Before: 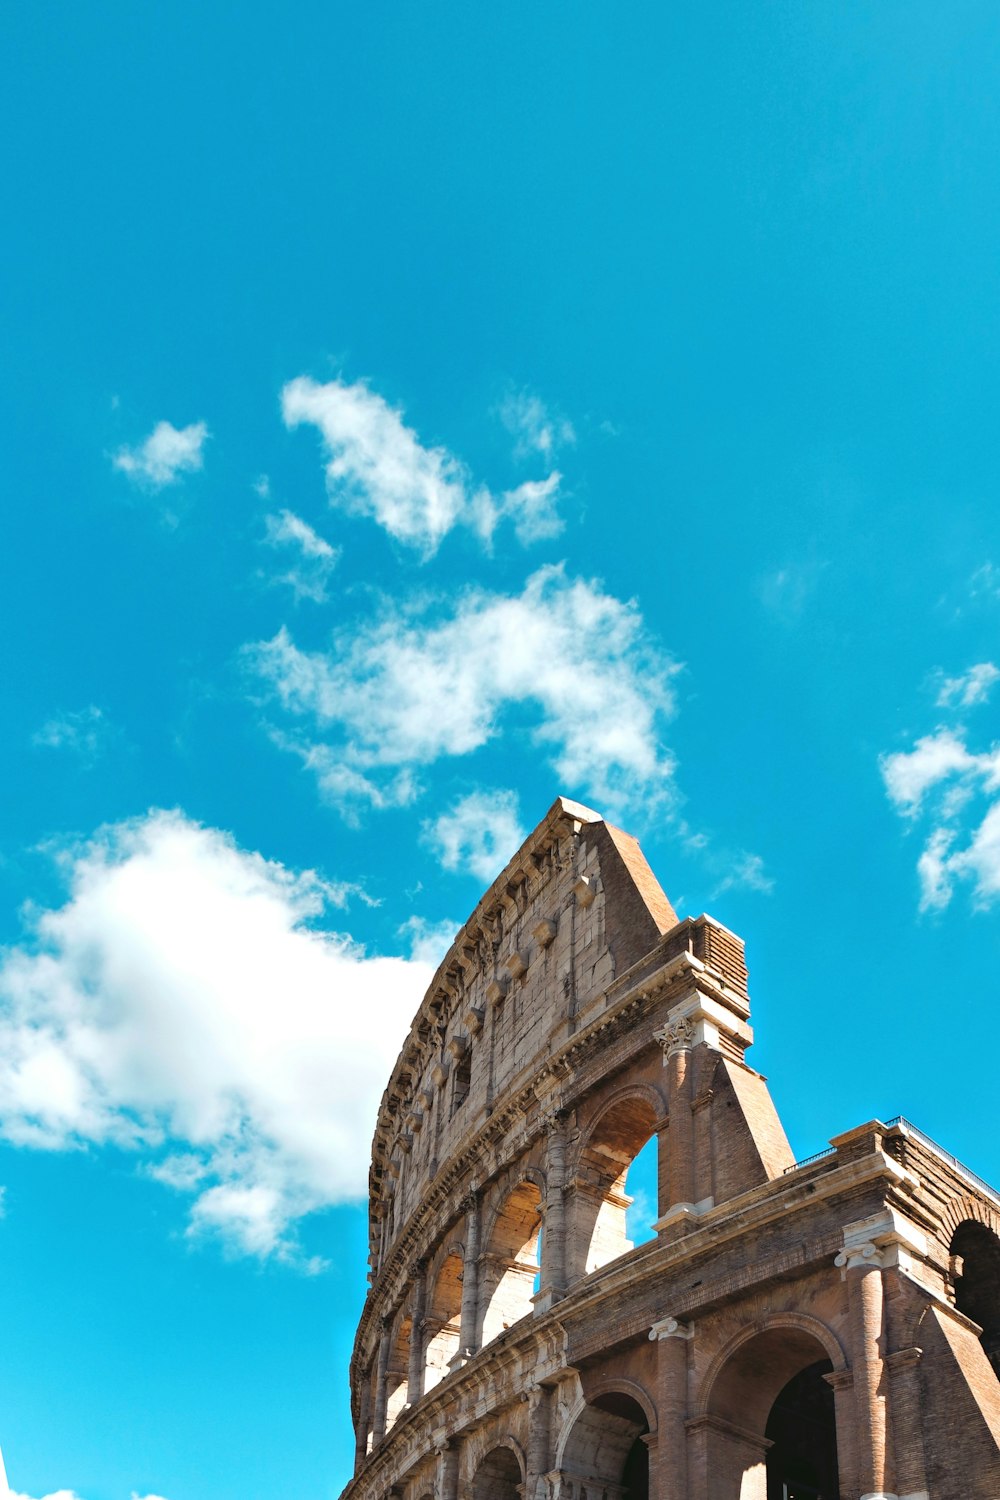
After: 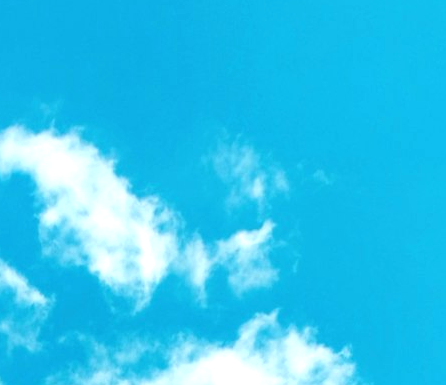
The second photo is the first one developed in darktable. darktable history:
tone equalizer: -8 EV -0.42 EV, -7 EV -0.422 EV, -6 EV -0.294 EV, -5 EV -0.258 EV, -3 EV 0.245 EV, -2 EV 0.312 EV, -1 EV 0.396 EV, +0 EV 0.429 EV, mask exposure compensation -0.499 EV
crop: left 28.761%, top 16.791%, right 26.637%, bottom 57.492%
